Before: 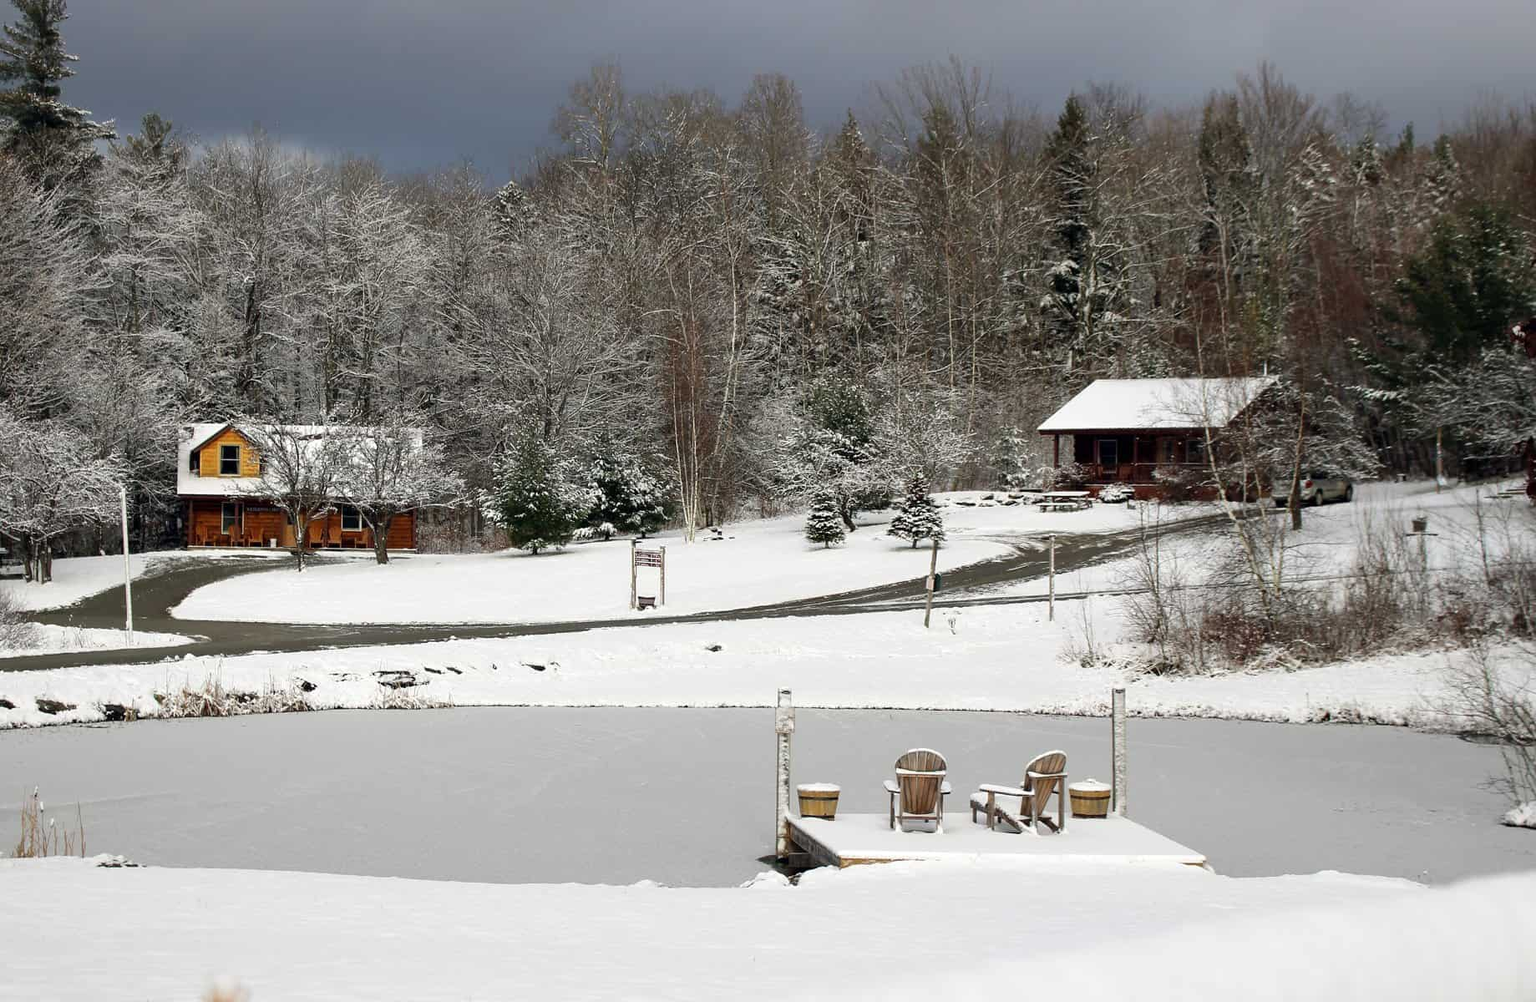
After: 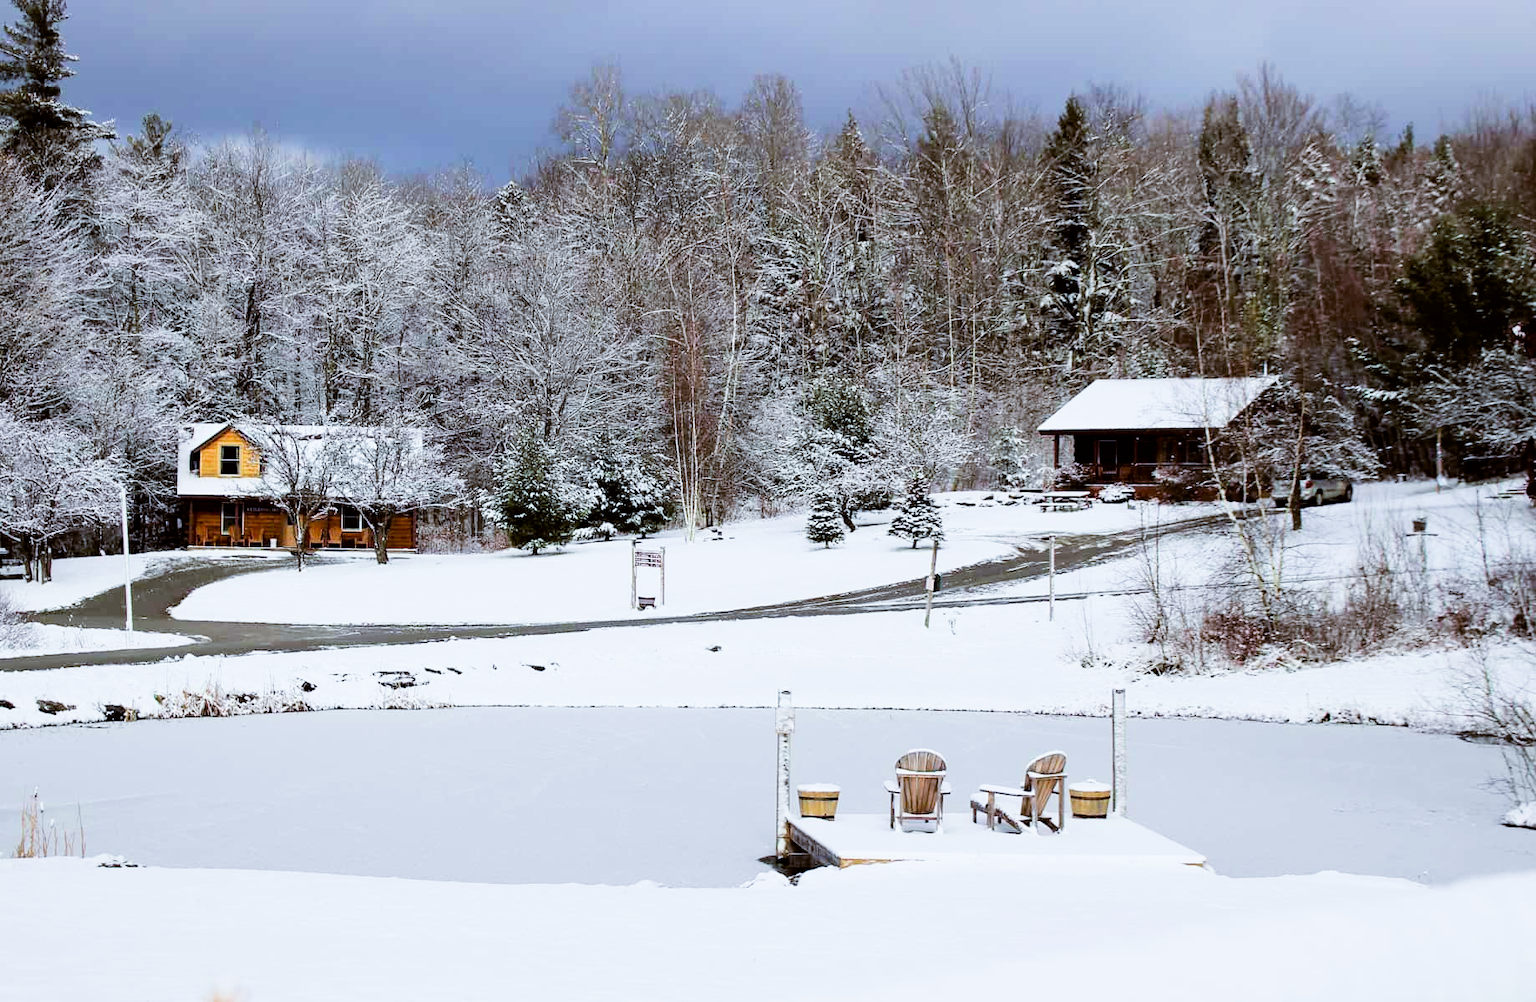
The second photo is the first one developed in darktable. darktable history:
filmic rgb: black relative exposure -5 EV, hardness 2.88, contrast 1.3, highlights saturation mix -30%
color balance: lift [1, 1.015, 1.004, 0.985], gamma [1, 0.958, 0.971, 1.042], gain [1, 0.956, 0.977, 1.044]
exposure: black level correction 0, exposure 0.9 EV, compensate highlight preservation false
velvia: on, module defaults
white balance: red 0.954, blue 1.079
